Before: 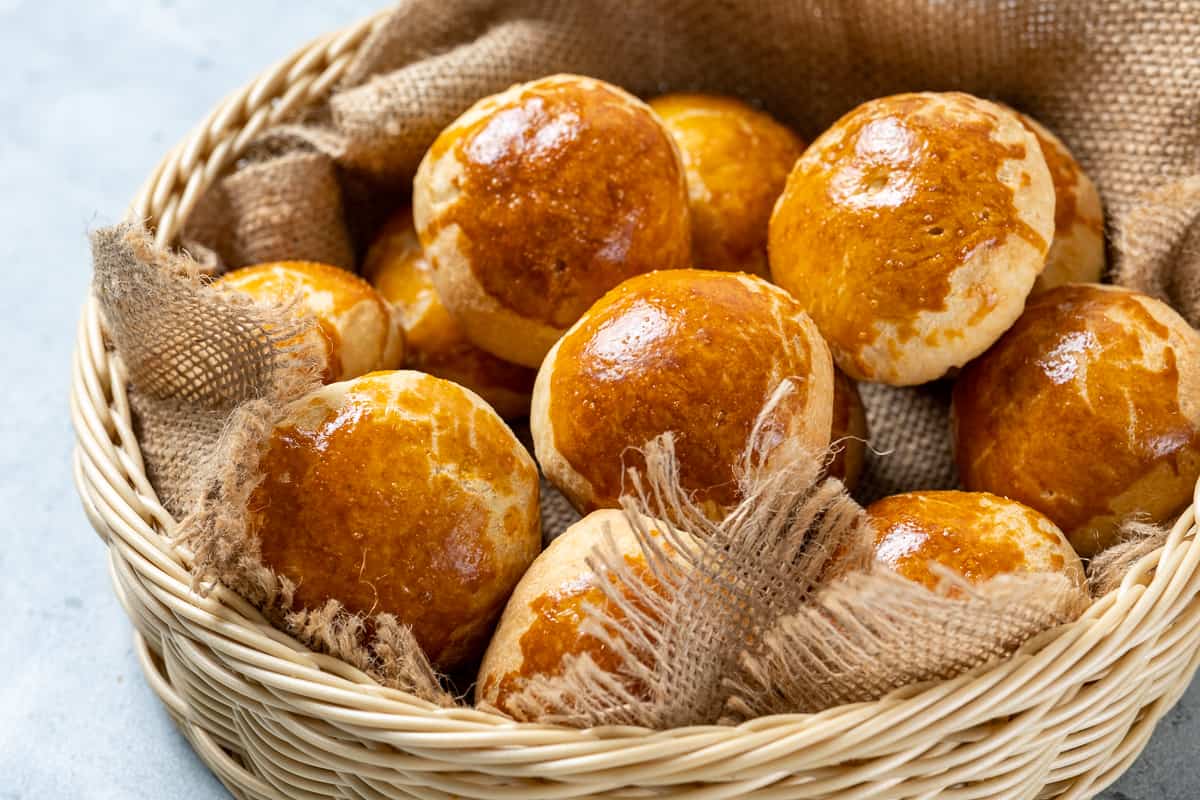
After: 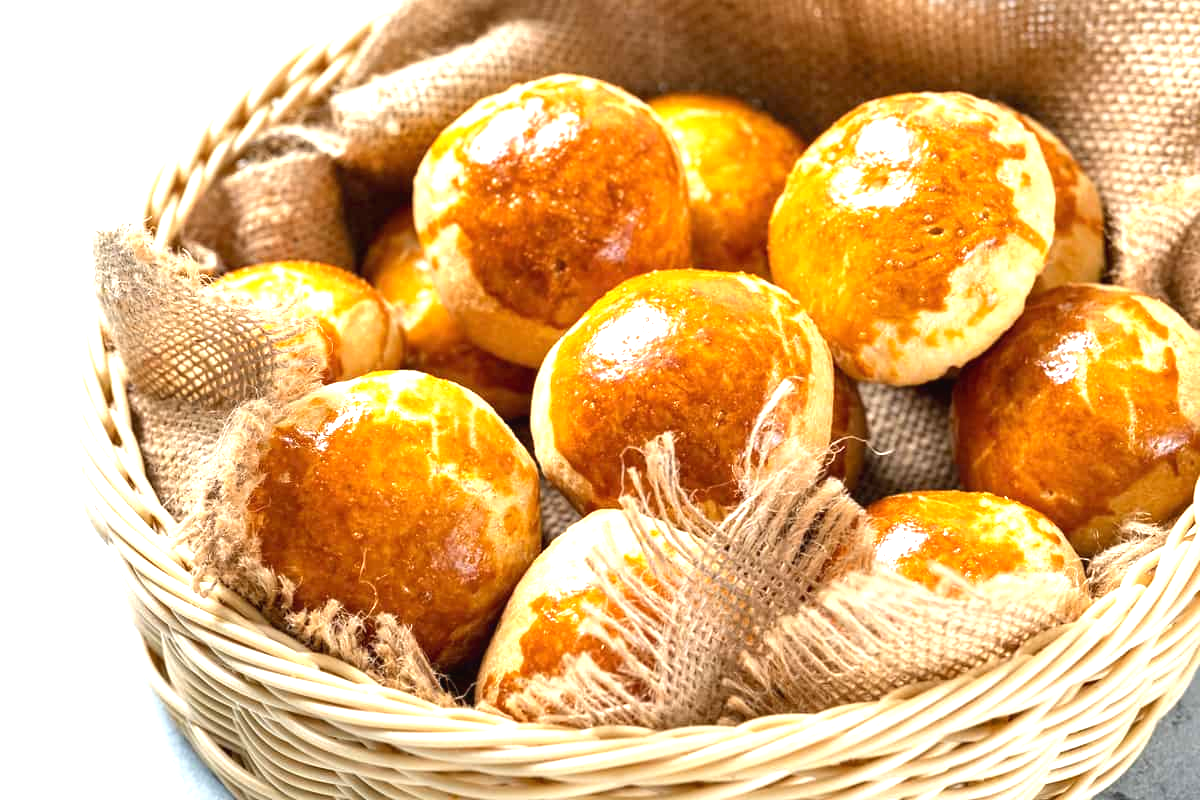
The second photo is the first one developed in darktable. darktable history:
exposure: black level correction 0, exposure 1.105 EV, compensate highlight preservation false
tone curve: curves: ch0 [(0, 0) (0.003, 0.022) (0.011, 0.027) (0.025, 0.038) (0.044, 0.056) (0.069, 0.081) (0.1, 0.11) (0.136, 0.145) (0.177, 0.185) (0.224, 0.229) (0.277, 0.278) (0.335, 0.335) (0.399, 0.399) (0.468, 0.468) (0.543, 0.543) (0.623, 0.623) (0.709, 0.705) (0.801, 0.793) (0.898, 0.887) (1, 1)], color space Lab, independent channels, preserve colors none
